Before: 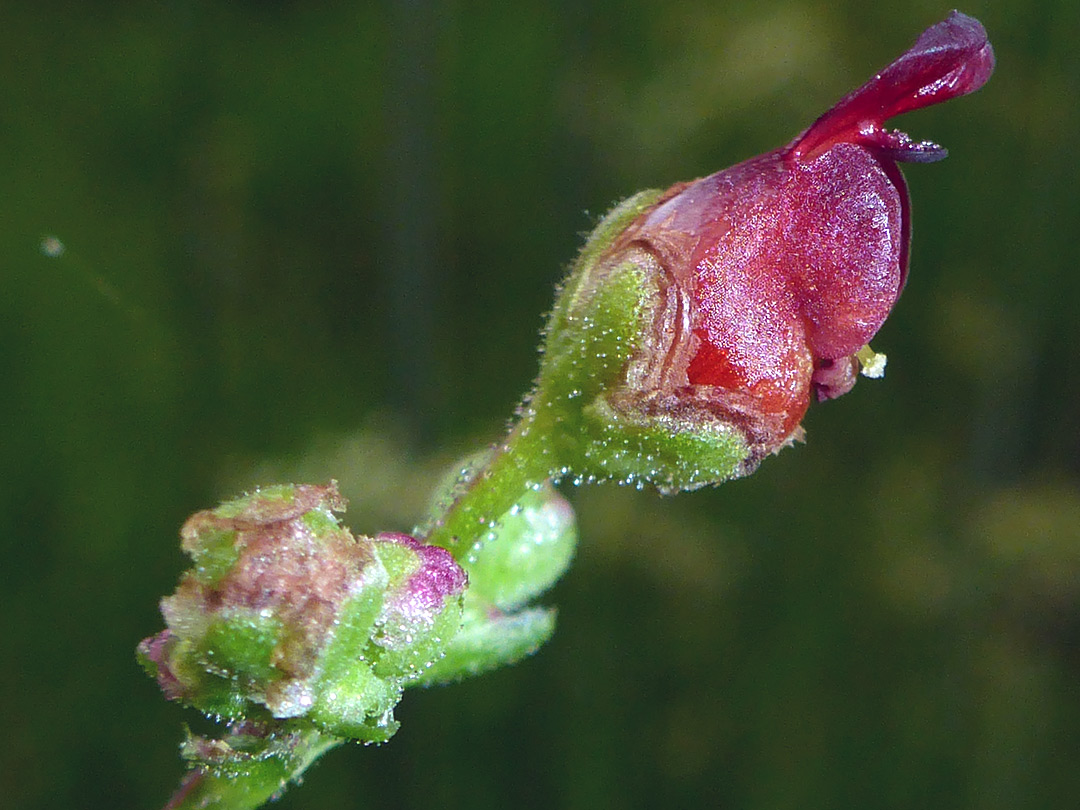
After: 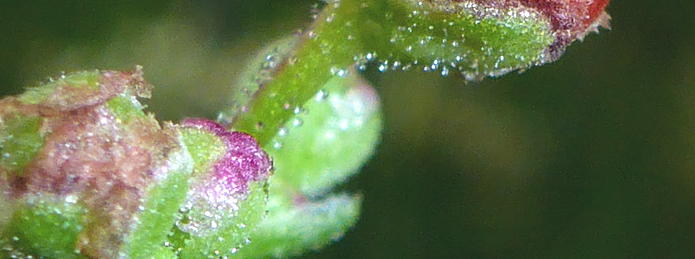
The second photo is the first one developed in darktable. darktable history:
crop: left 18.091%, top 51.13%, right 17.525%, bottom 16.85%
sharpen: radius 2.883, amount 0.868, threshold 47.523
exposure: compensate highlight preservation false
